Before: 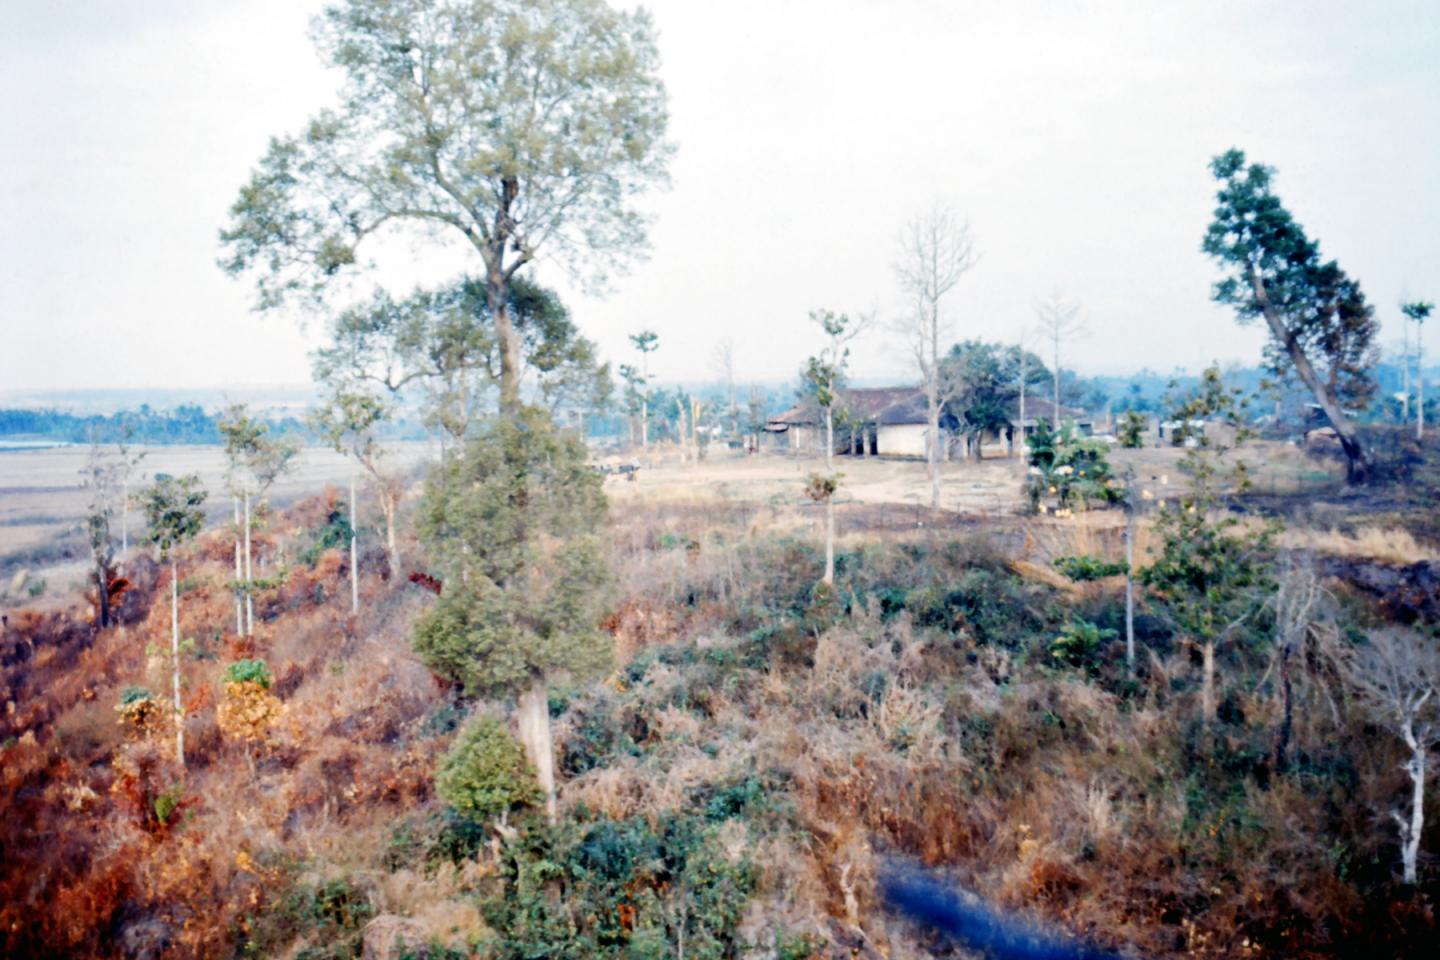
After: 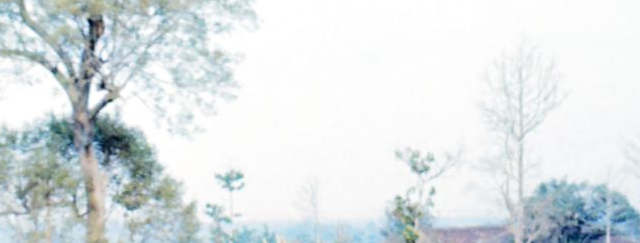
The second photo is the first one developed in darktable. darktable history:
crop: left 28.778%, top 16.838%, right 26.713%, bottom 57.848%
tone curve: curves: ch0 [(0, 0) (0.003, 0.011) (0.011, 0.012) (0.025, 0.013) (0.044, 0.023) (0.069, 0.04) (0.1, 0.06) (0.136, 0.094) (0.177, 0.145) (0.224, 0.213) (0.277, 0.301) (0.335, 0.389) (0.399, 0.473) (0.468, 0.554) (0.543, 0.627) (0.623, 0.694) (0.709, 0.763) (0.801, 0.83) (0.898, 0.906) (1, 1)], color space Lab, independent channels, preserve colors none
exposure: black level correction -0.002, exposure 0.03 EV, compensate highlight preservation false
